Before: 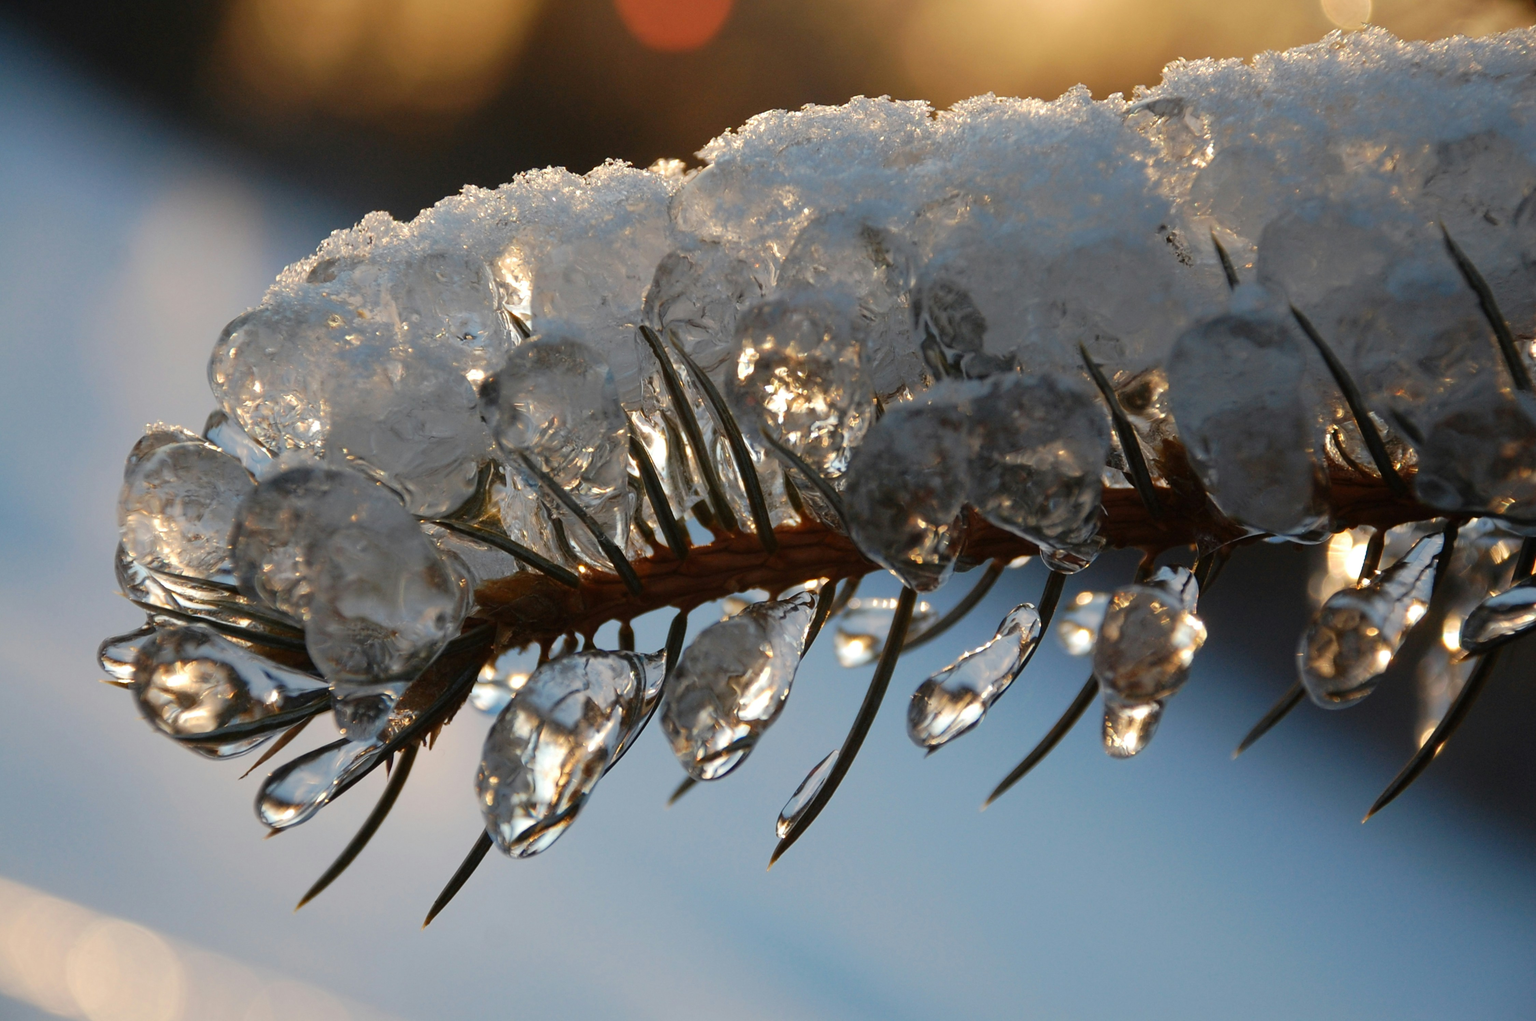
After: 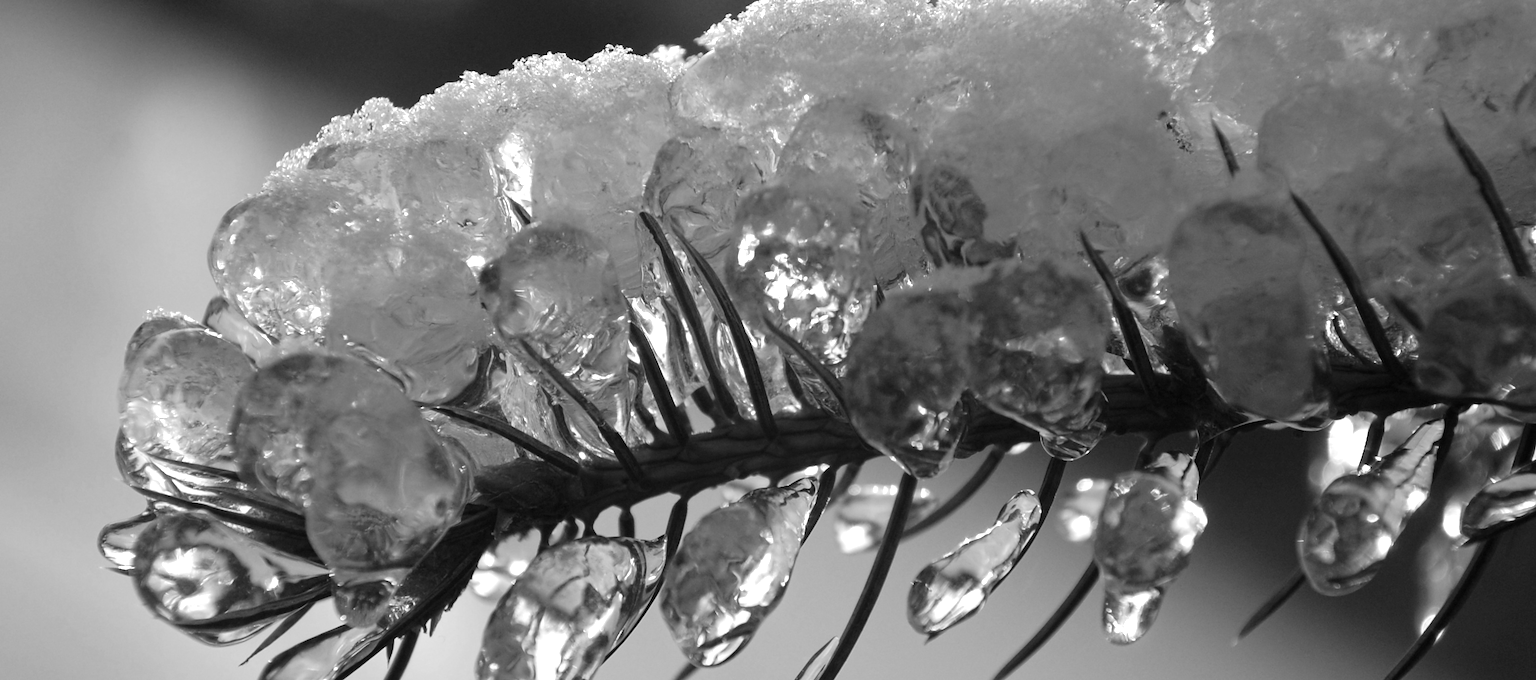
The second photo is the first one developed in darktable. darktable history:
monochrome: a 32, b 64, size 2.3
crop: top 11.166%, bottom 22.168%
exposure: black level correction 0.001, exposure 0.5 EV, compensate exposure bias true, compensate highlight preservation false
